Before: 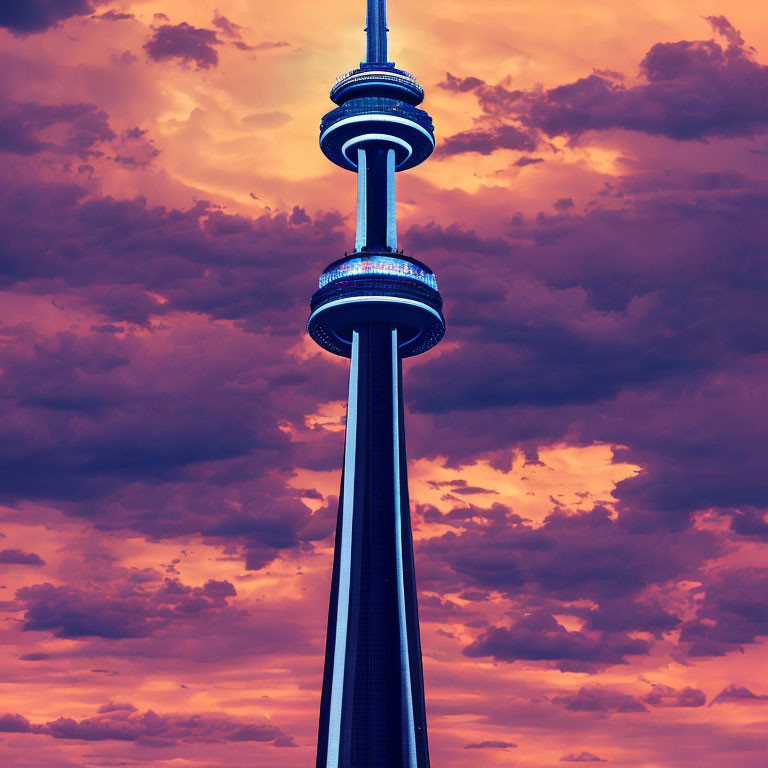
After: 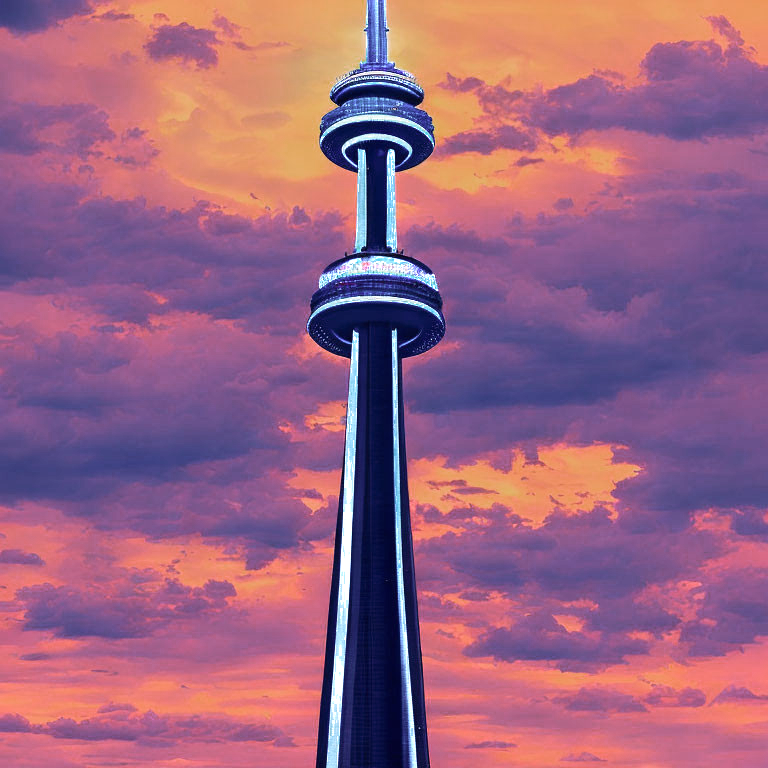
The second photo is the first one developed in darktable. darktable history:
color zones: curves: ch0 [(0.203, 0.433) (0.607, 0.517) (0.697, 0.696) (0.705, 0.897)]
